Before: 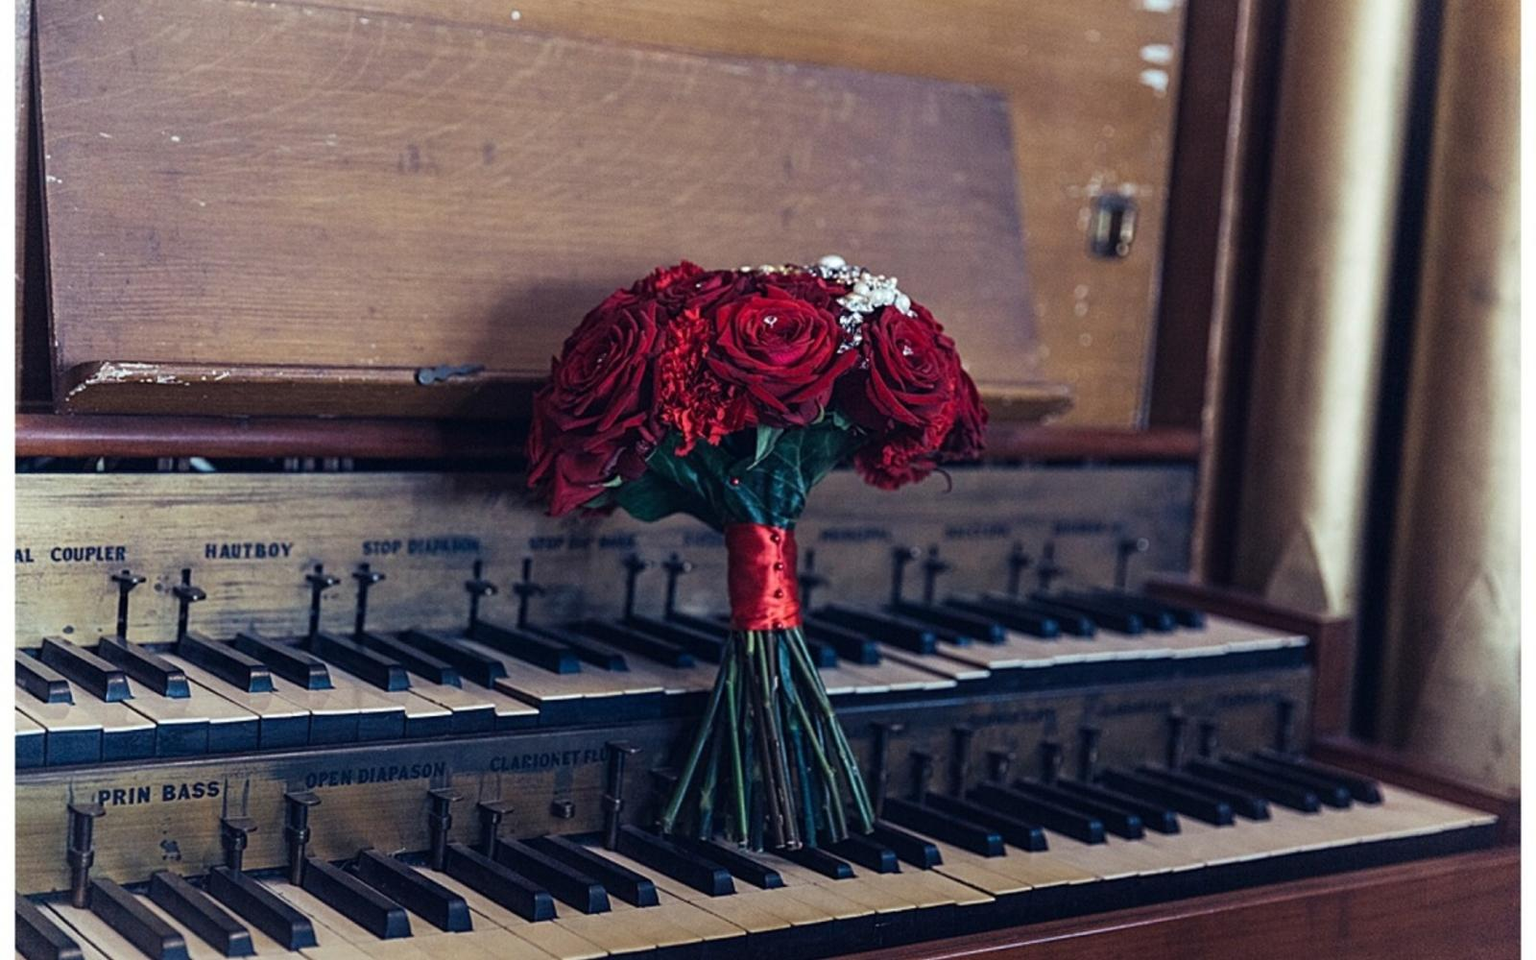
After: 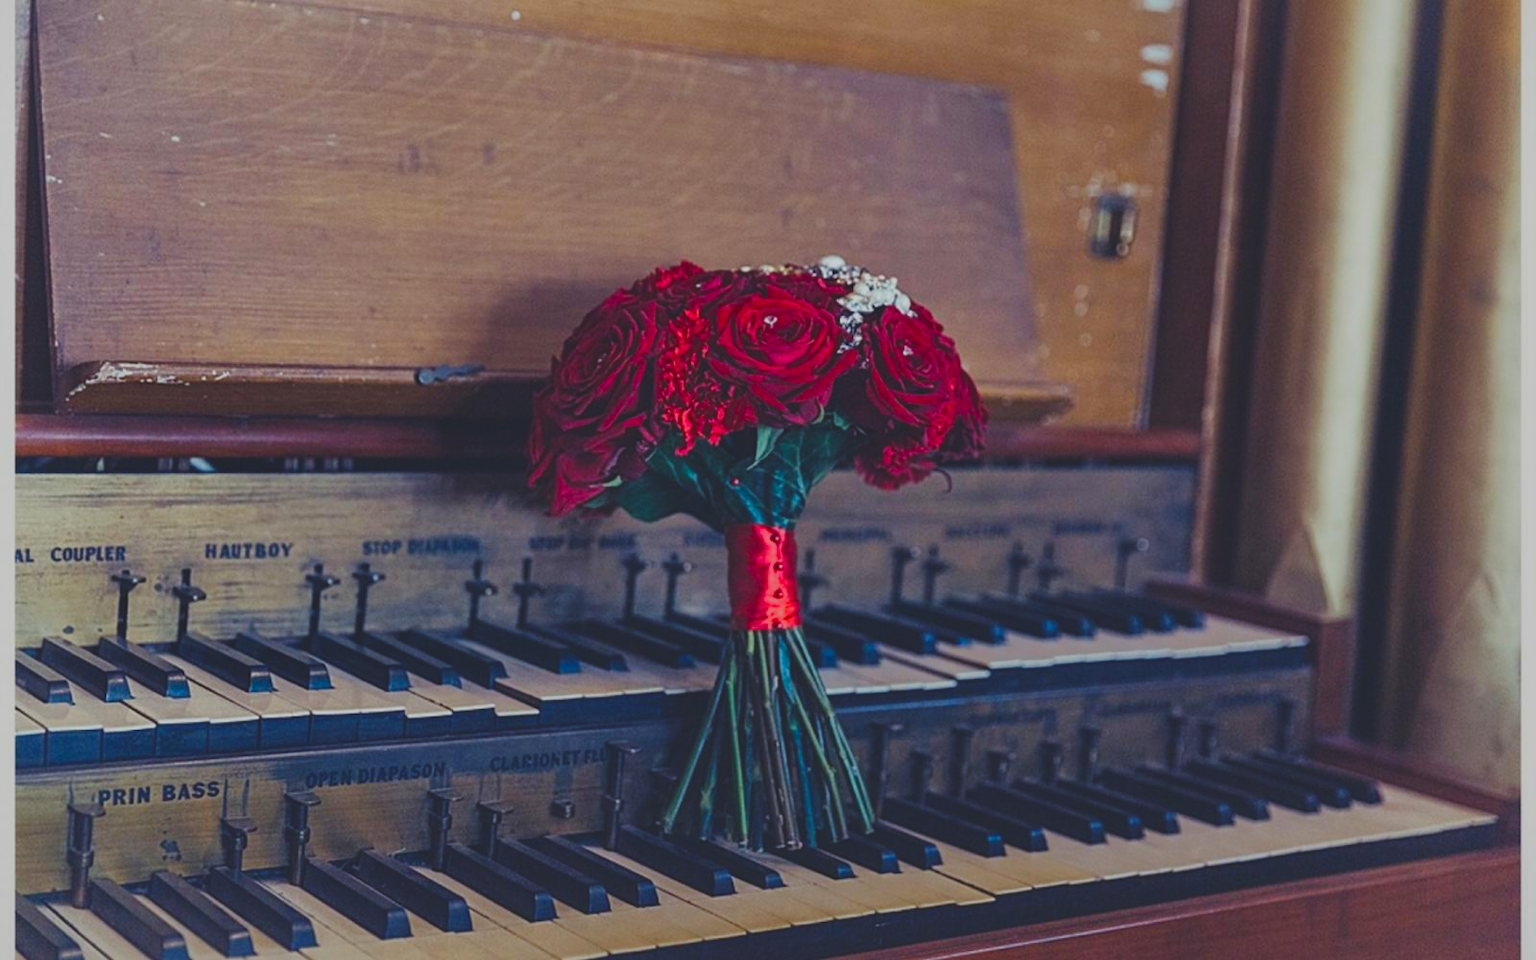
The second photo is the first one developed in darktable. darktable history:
exposure: black level correction -0.015, exposure -0.5 EV, compensate highlight preservation false
shadows and highlights: highlights -60
color balance rgb: perceptual saturation grading › global saturation 35%, perceptual saturation grading › highlights -30%, perceptual saturation grading › shadows 35%, perceptual brilliance grading › global brilliance 3%, perceptual brilliance grading › highlights -3%, perceptual brilliance grading › shadows 3%
